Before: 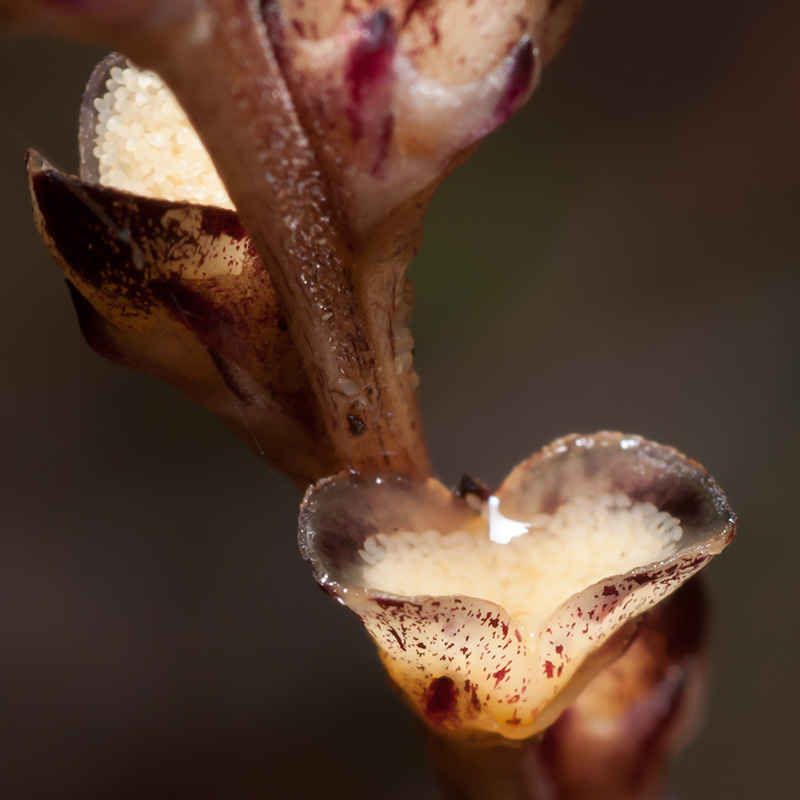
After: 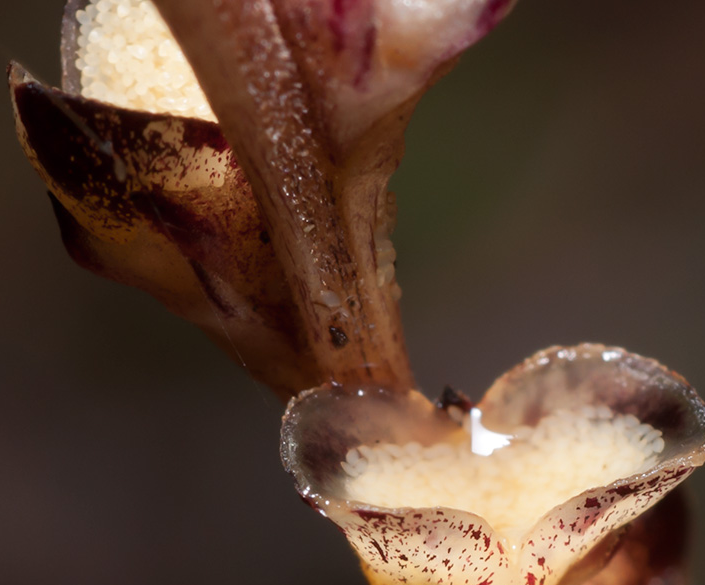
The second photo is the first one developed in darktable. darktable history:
crop and rotate: left 2.313%, top 11.049%, right 9.547%, bottom 15.74%
tone equalizer: edges refinement/feathering 500, mask exposure compensation -1.57 EV, preserve details no
